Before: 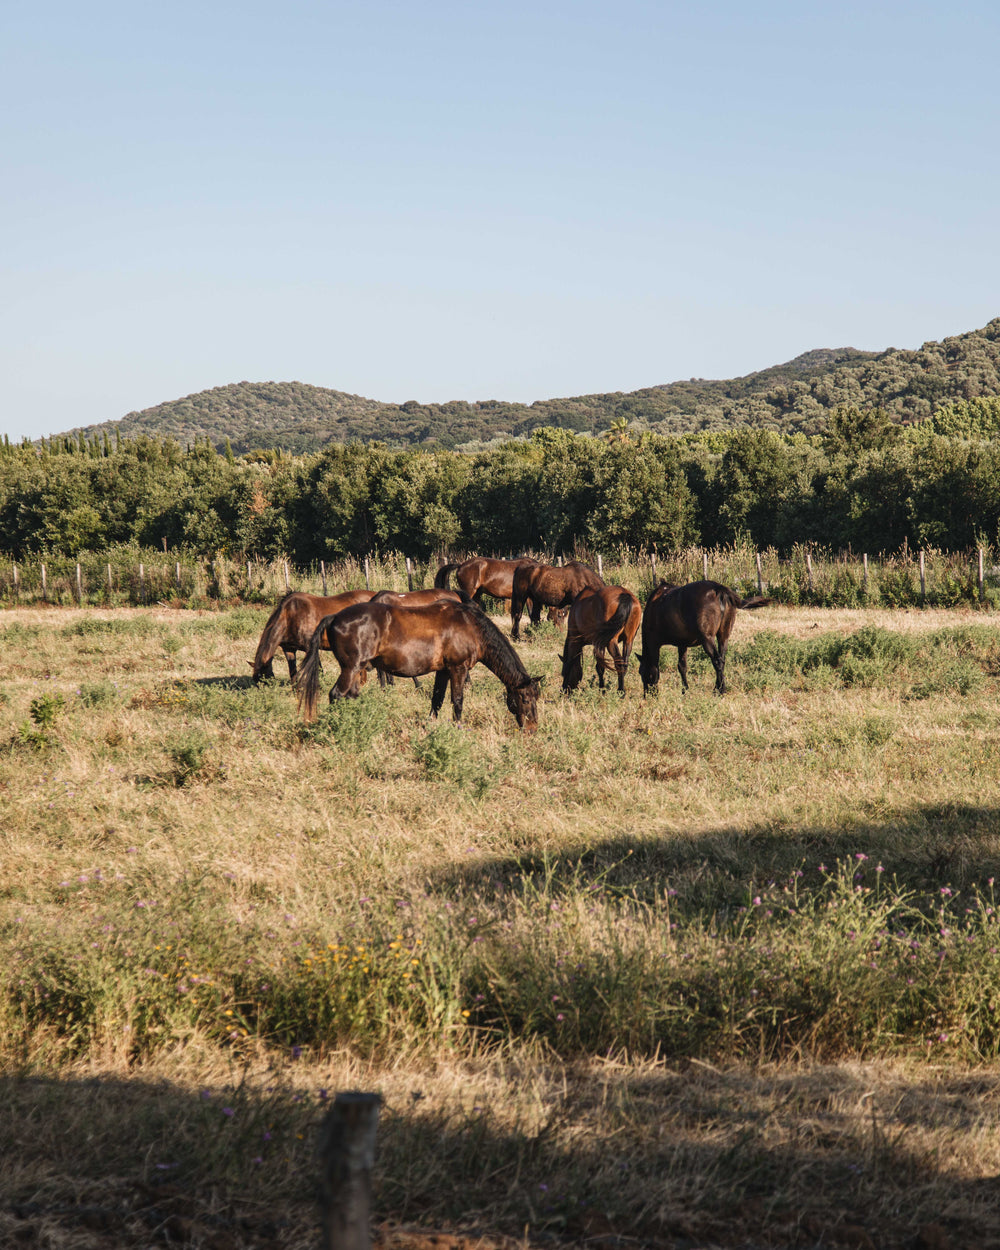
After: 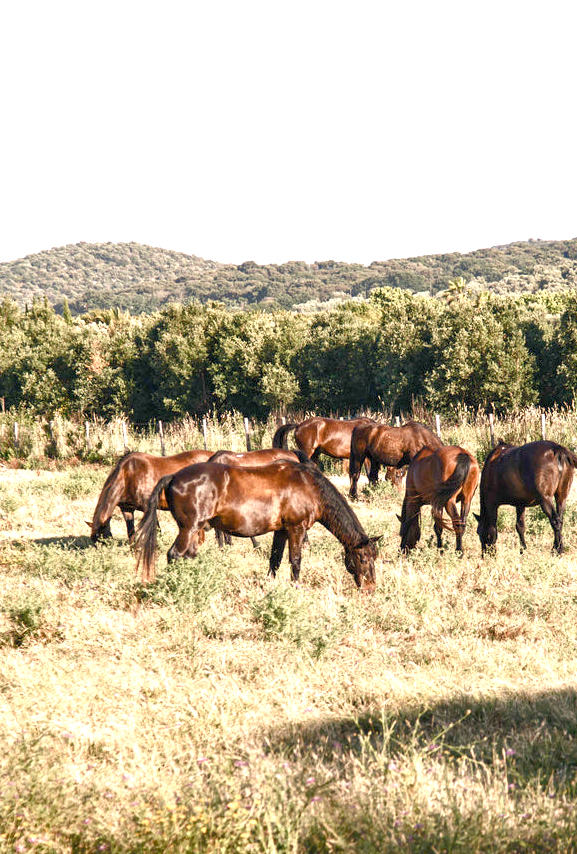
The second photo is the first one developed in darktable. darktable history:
crop: left 16.201%, top 11.245%, right 26.071%, bottom 20.379%
color balance rgb: highlights gain › chroma 1.01%, highlights gain › hue 60.12°, global offset › luminance -0.872%, linear chroma grading › global chroma 9.106%, perceptual saturation grading › global saturation 20%, perceptual saturation grading › highlights -49.351%, perceptual saturation grading › shadows 25.738%, global vibrance 9.498%
contrast brightness saturation: saturation -0.1
shadows and highlights: shadows 43.17, highlights 8.47
exposure: black level correction 0, exposure 1.199 EV, compensate highlight preservation false
